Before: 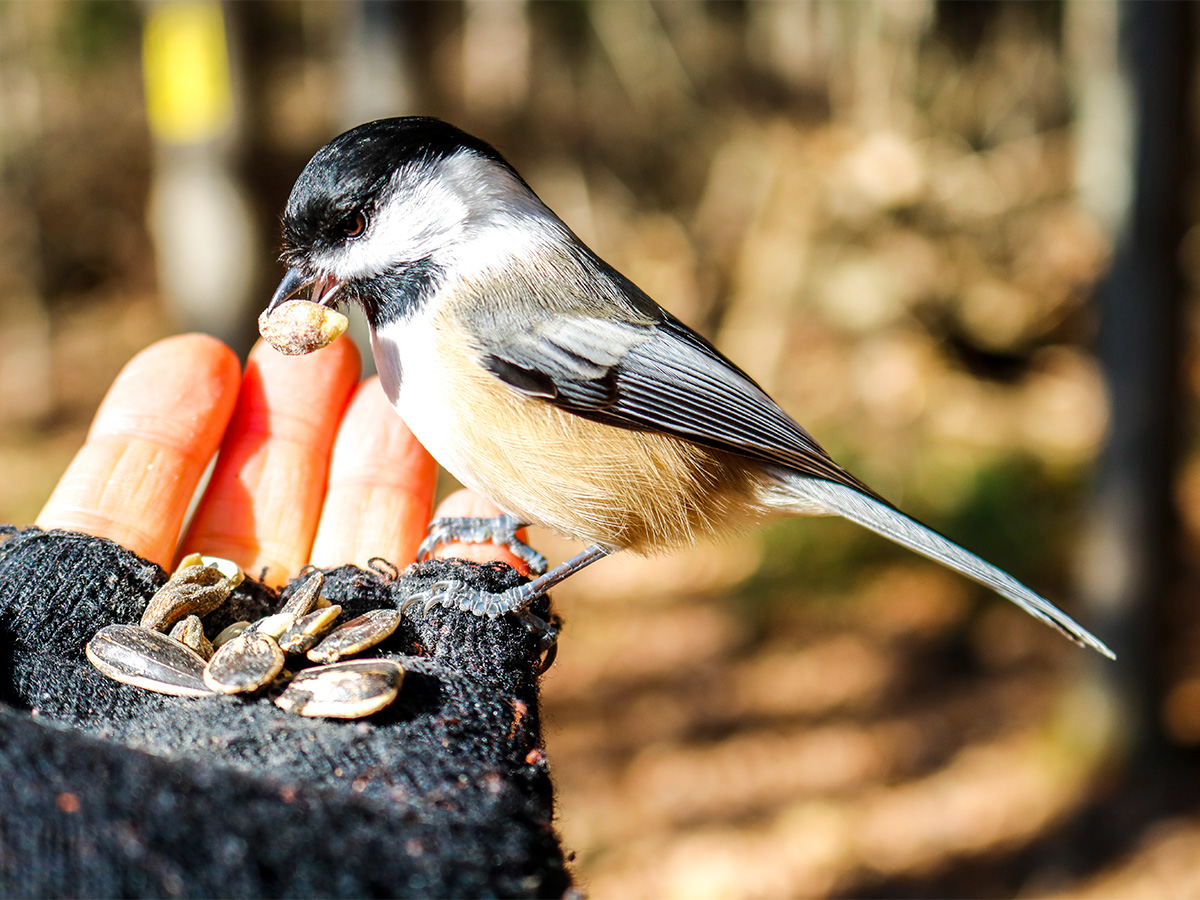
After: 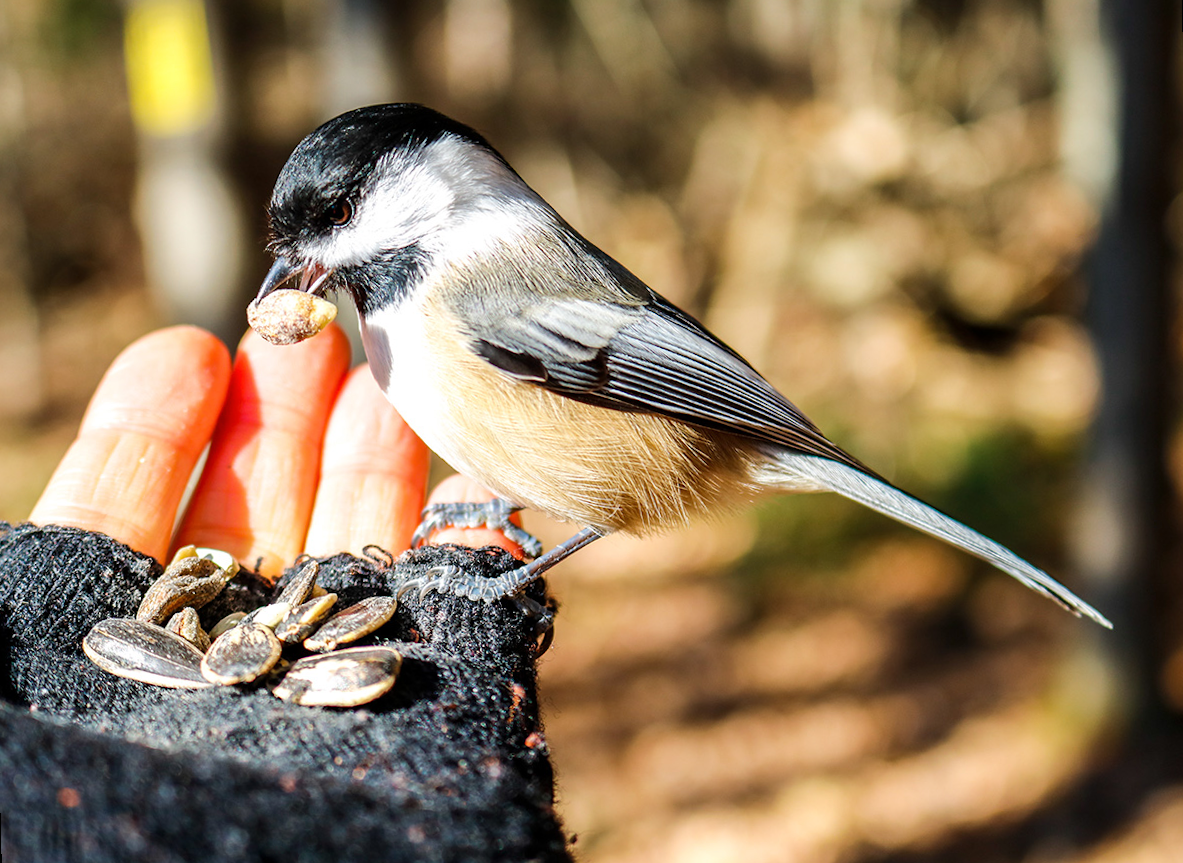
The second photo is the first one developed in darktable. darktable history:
rotate and perspective: rotation -1.42°, crop left 0.016, crop right 0.984, crop top 0.035, crop bottom 0.965
color correction: saturation 0.99
